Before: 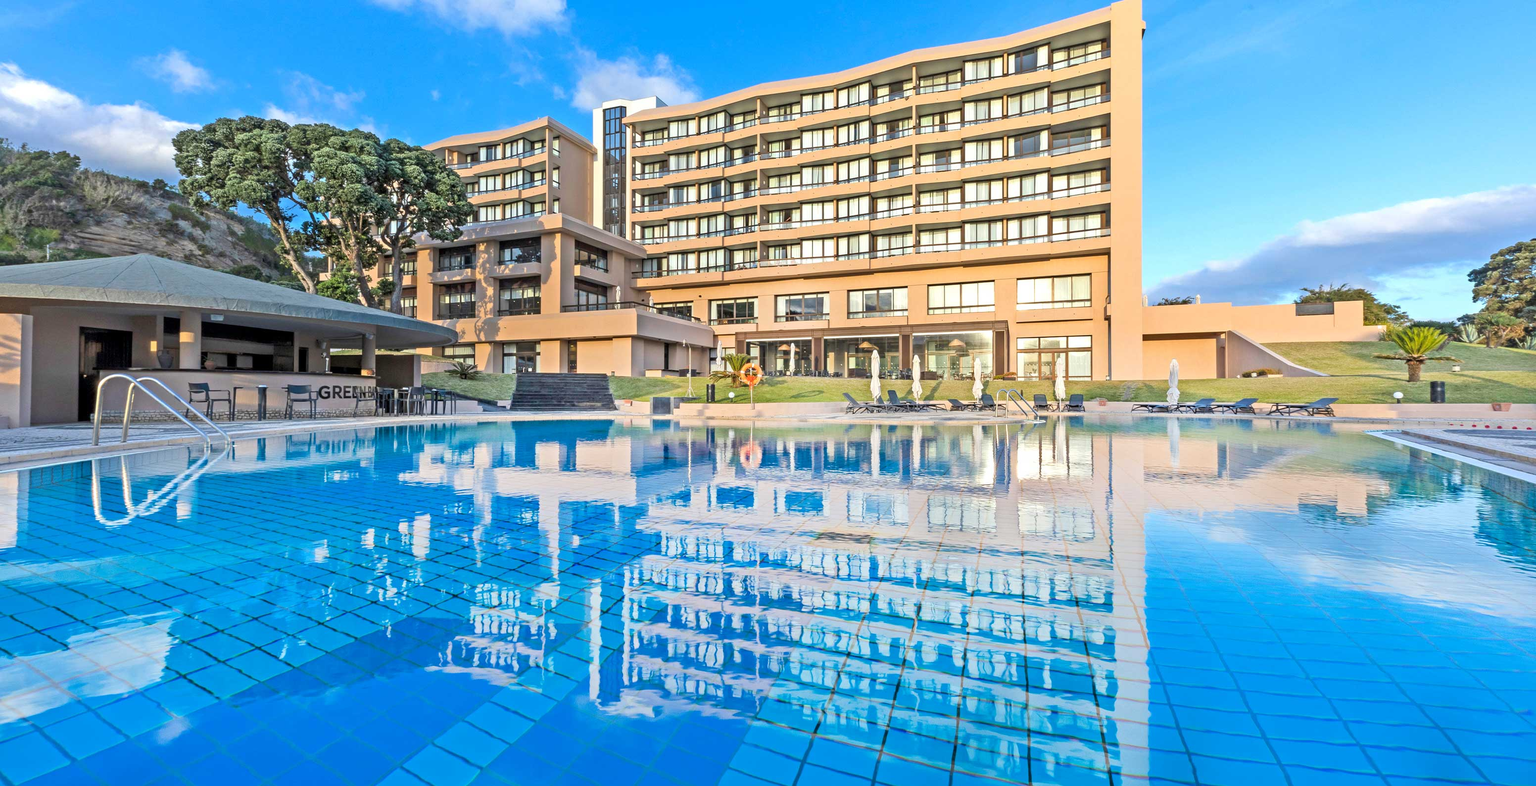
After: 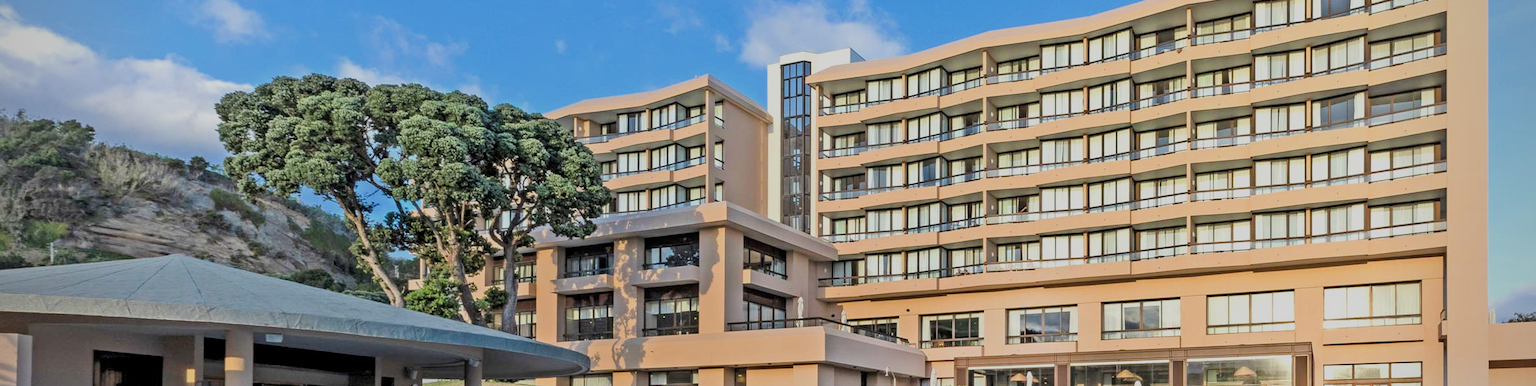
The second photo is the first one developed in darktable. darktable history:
vignetting: on, module defaults
crop: left 0.554%, top 7.648%, right 23.246%, bottom 54.85%
filmic rgb: black relative exposure -7.65 EV, white relative exposure 4.56 EV, threshold 2.98 EV, hardness 3.61, contrast 0.985, enable highlight reconstruction true
